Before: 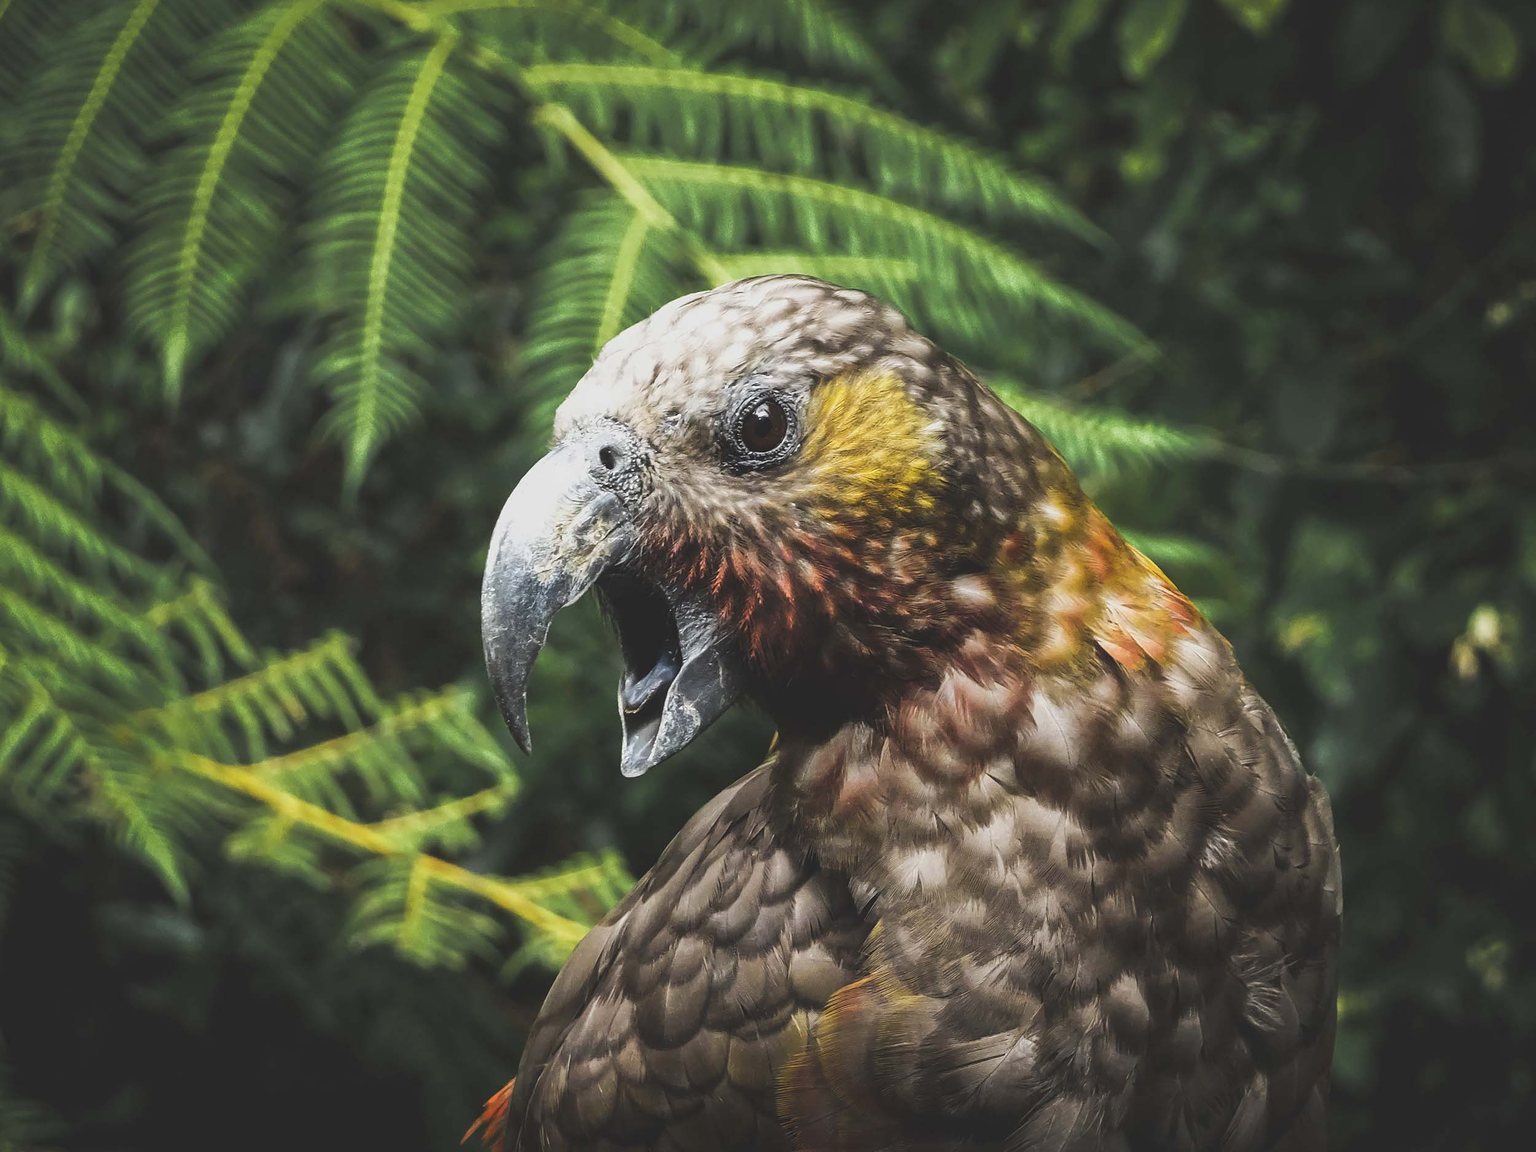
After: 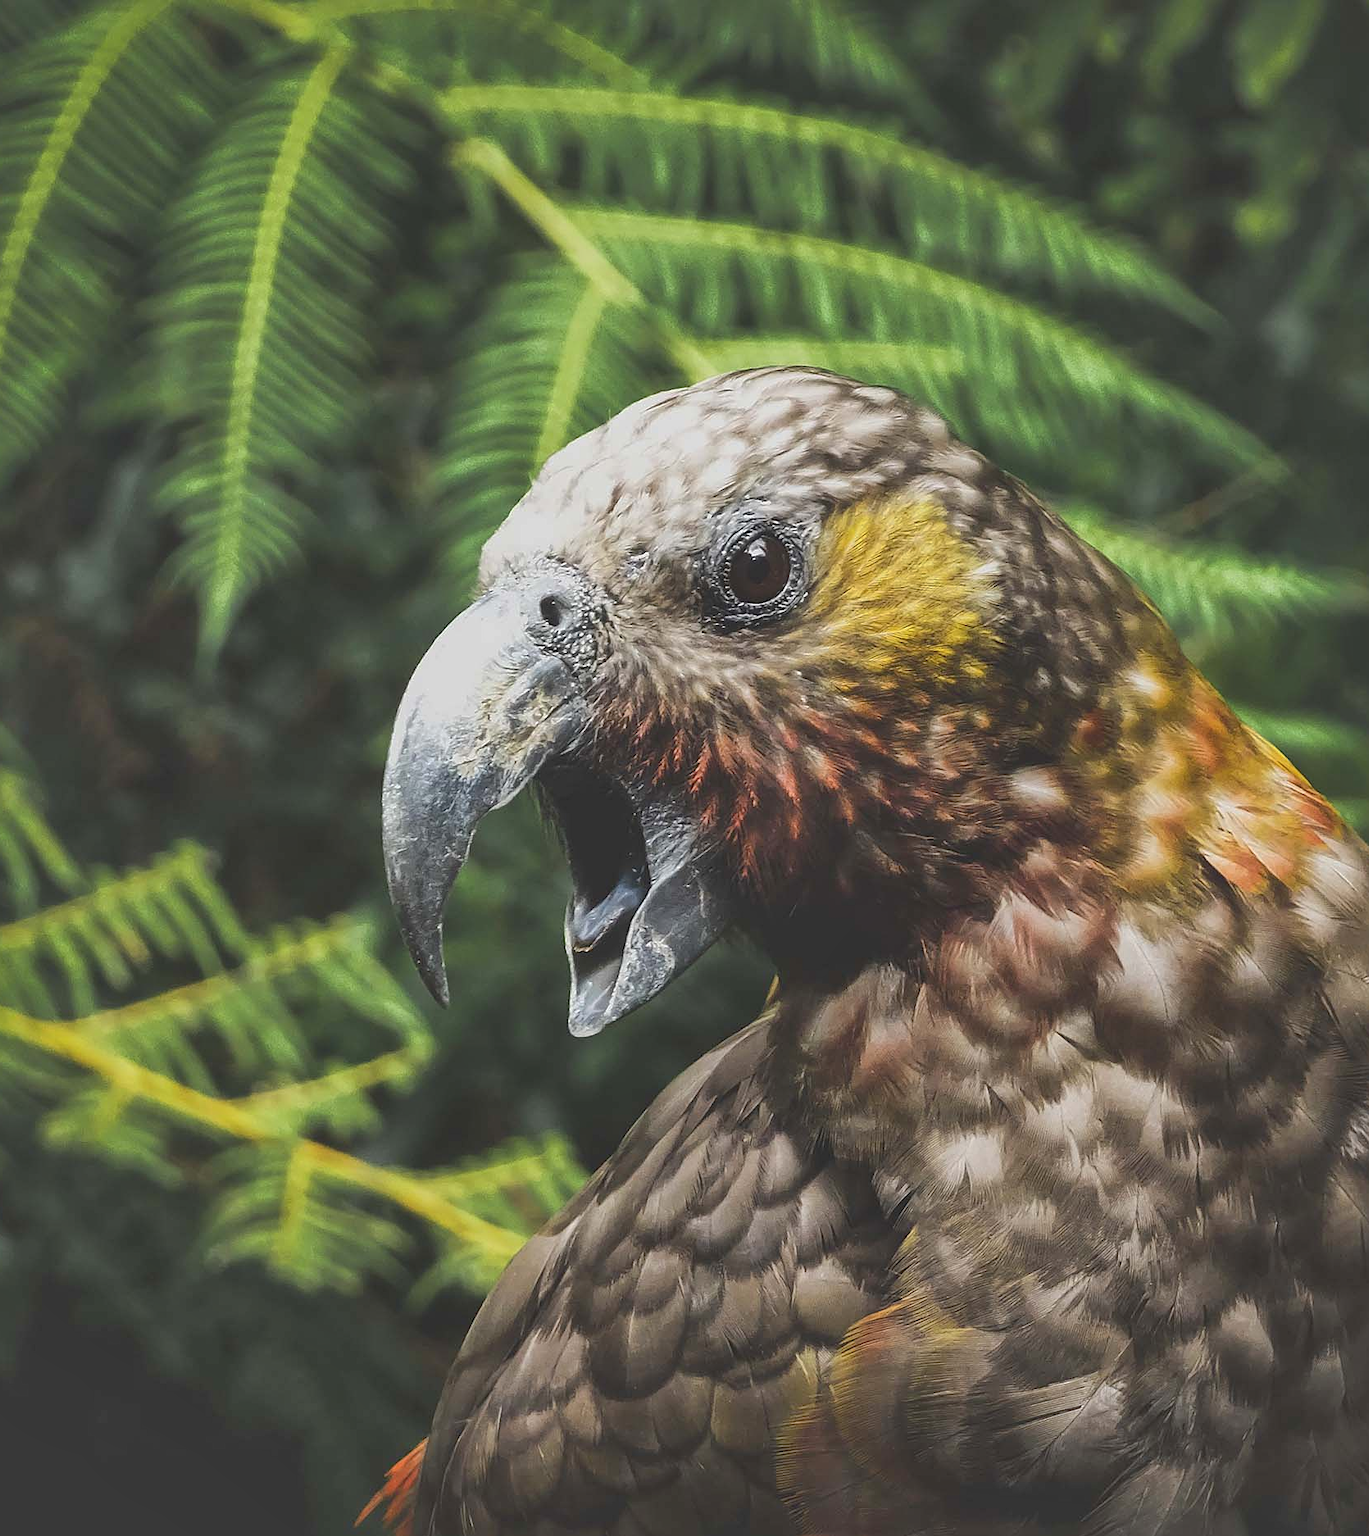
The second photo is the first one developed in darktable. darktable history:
shadows and highlights: on, module defaults
crop and rotate: left 12.699%, right 20.452%
sharpen: radius 1.226, amount 0.298, threshold 0.133
